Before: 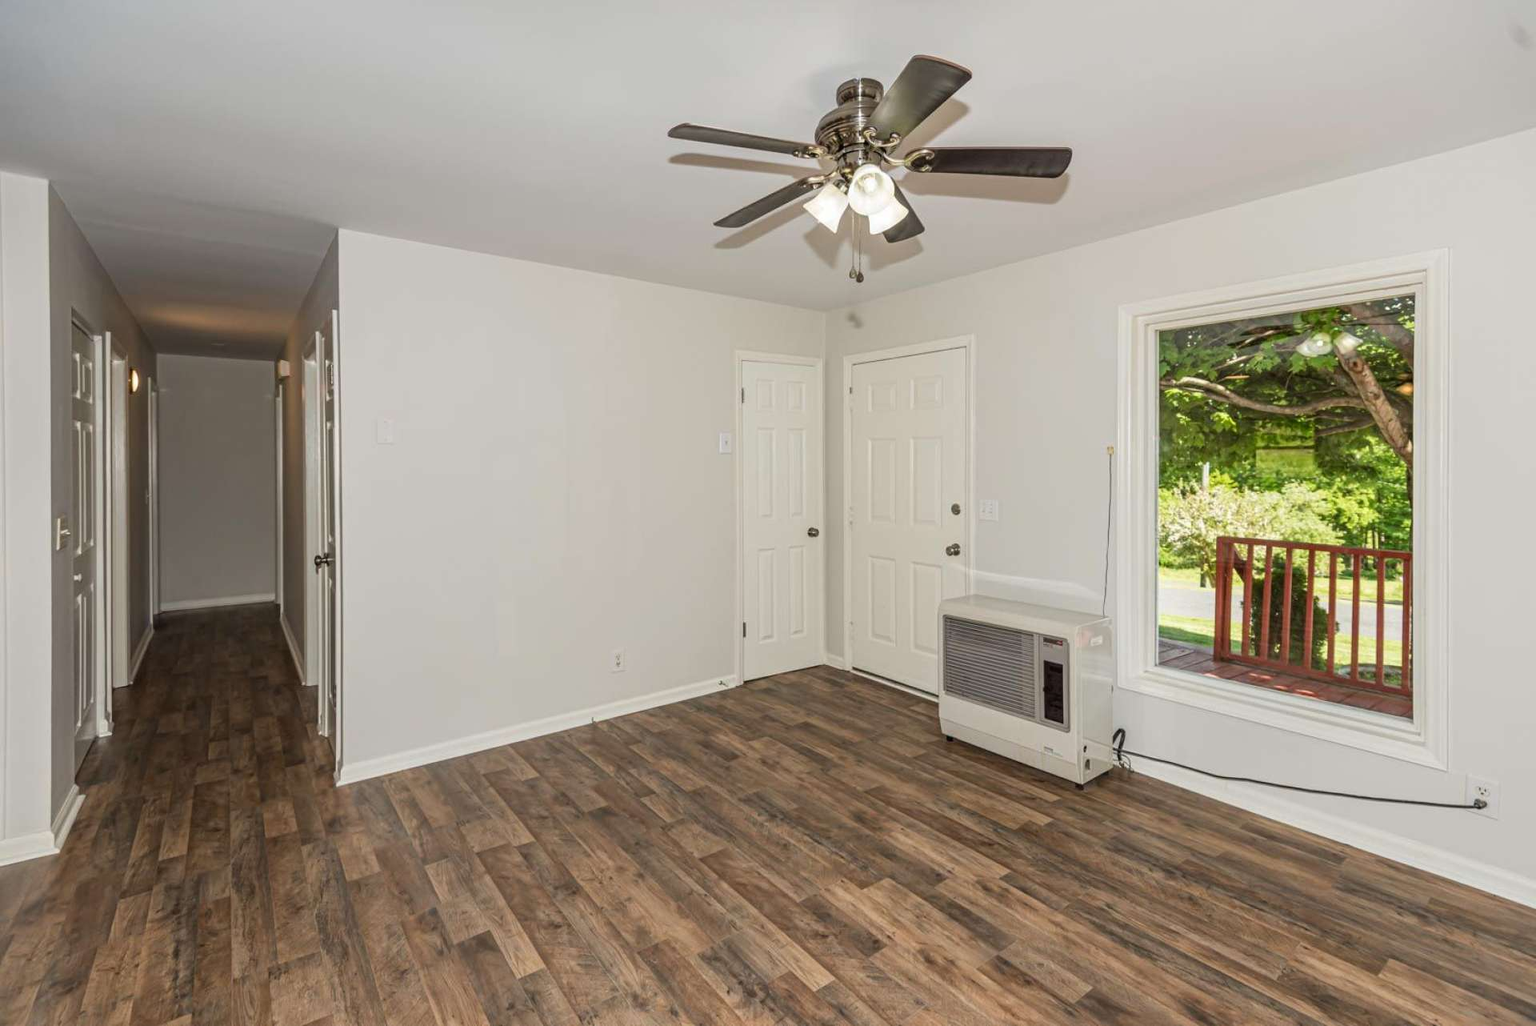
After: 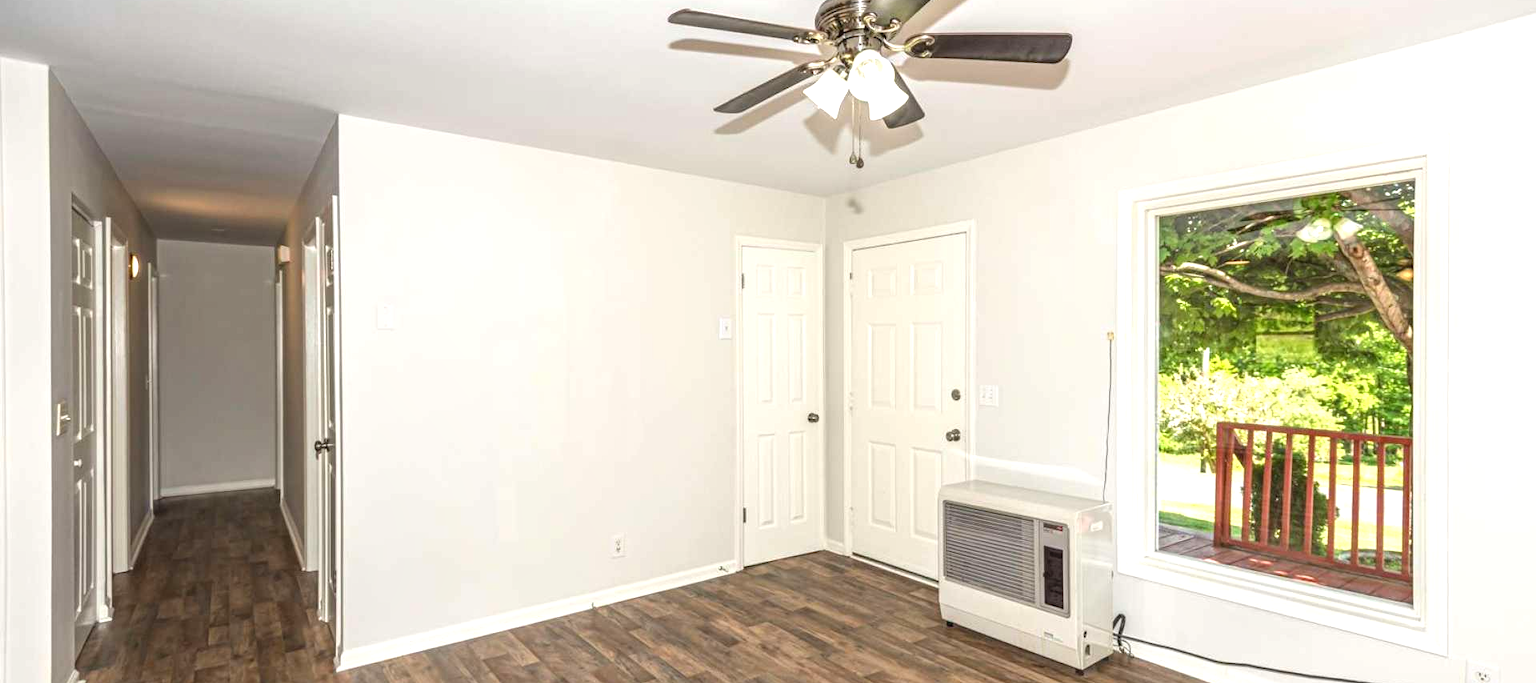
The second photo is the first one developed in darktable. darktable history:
crop: top 11.186%, bottom 22.126%
local contrast: detail 113%
exposure: exposure 0.822 EV, compensate highlight preservation false
